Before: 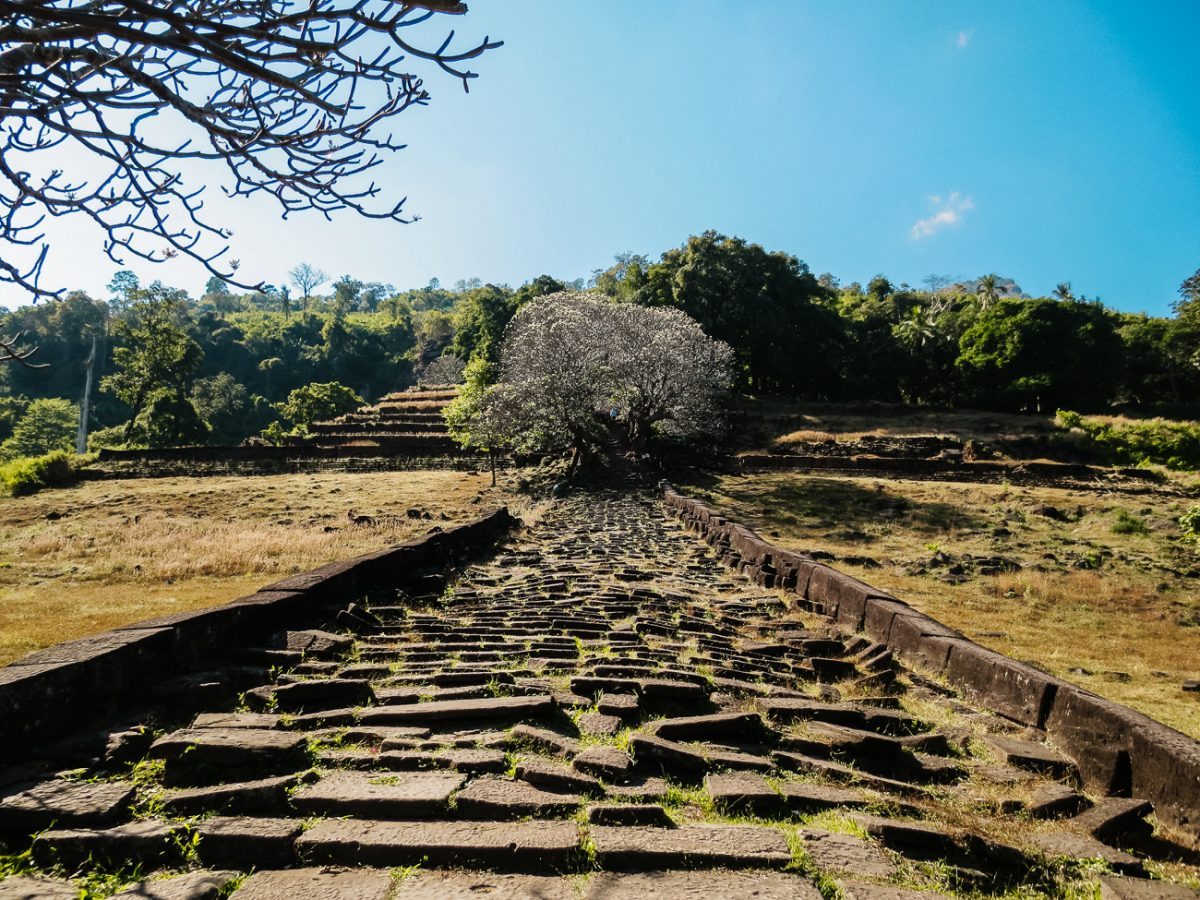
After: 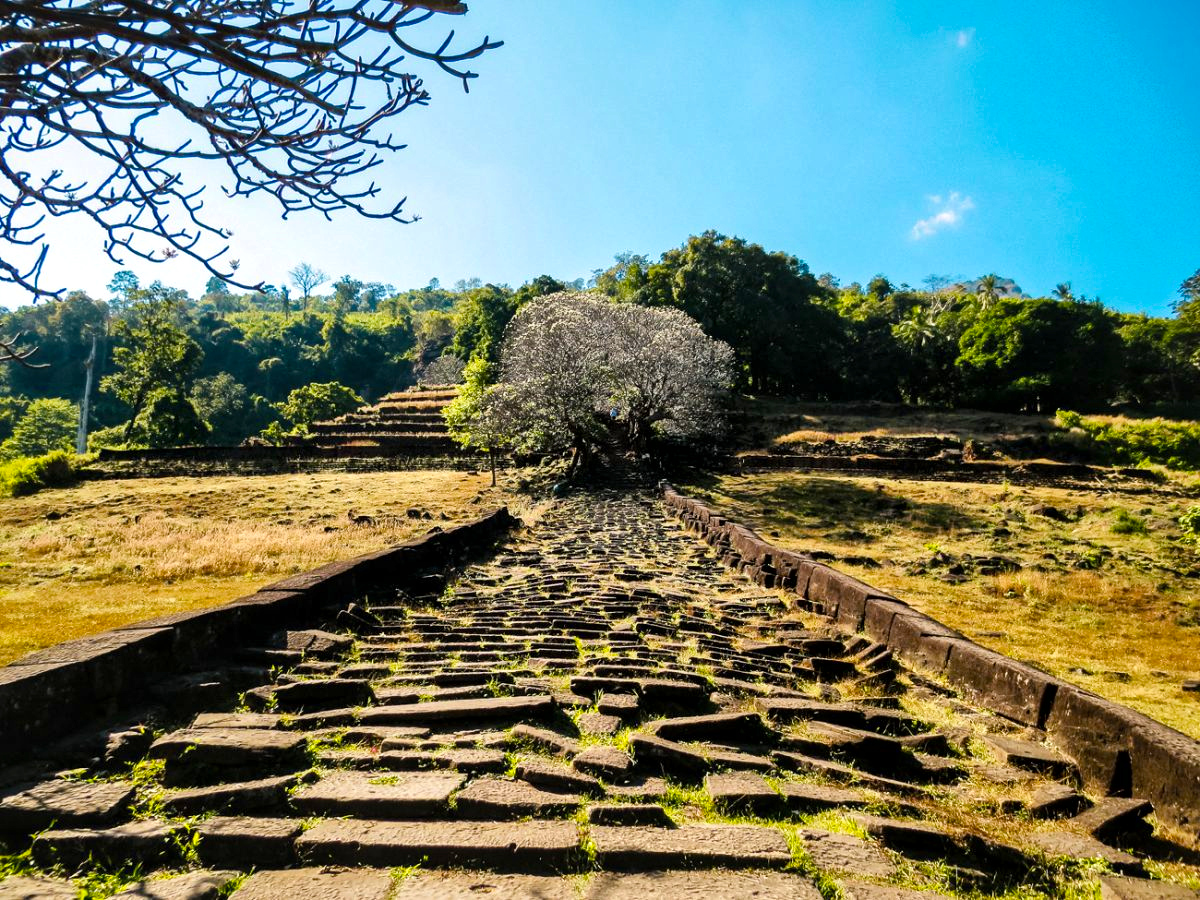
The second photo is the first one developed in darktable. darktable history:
local contrast: mode bilateral grid, contrast 26, coarseness 61, detail 151%, midtone range 0.2
exposure: black level correction -0.001, exposure 0.08 EV, compensate highlight preservation false
velvia: strength 31.89%, mid-tones bias 0.204
contrast brightness saturation: contrast 0.054, brightness 0.06, saturation 0.014
